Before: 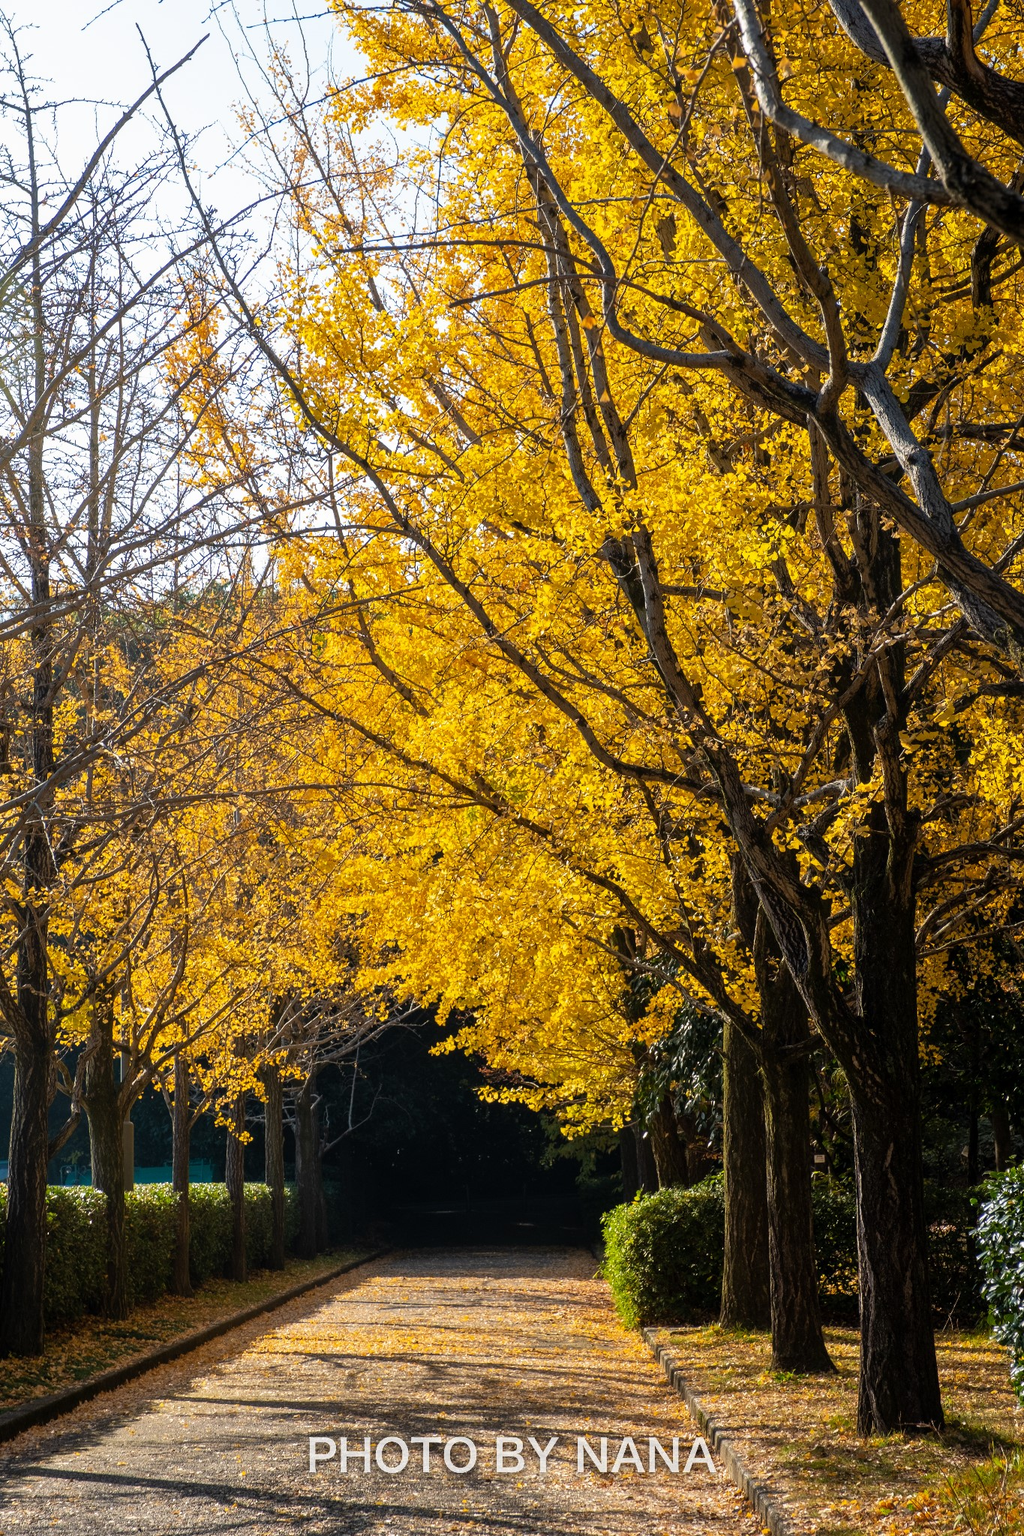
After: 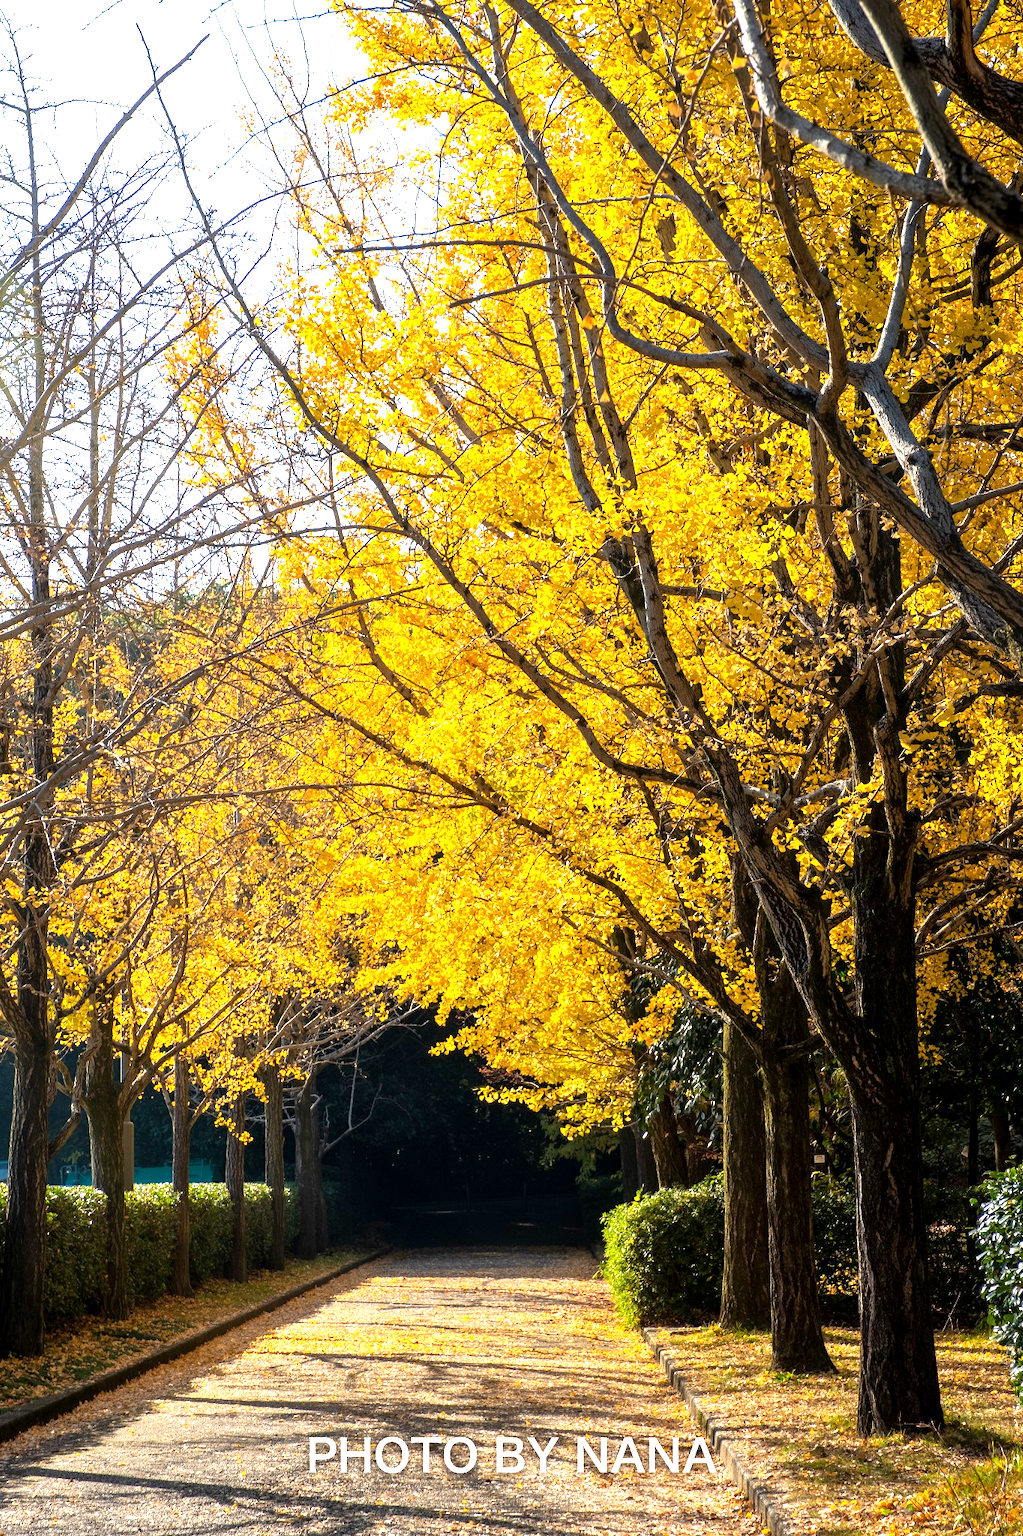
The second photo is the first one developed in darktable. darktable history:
exposure: black level correction 0.002, exposure -0.103 EV, compensate exposure bias true, compensate highlight preservation false
contrast brightness saturation: contrast 0.051
